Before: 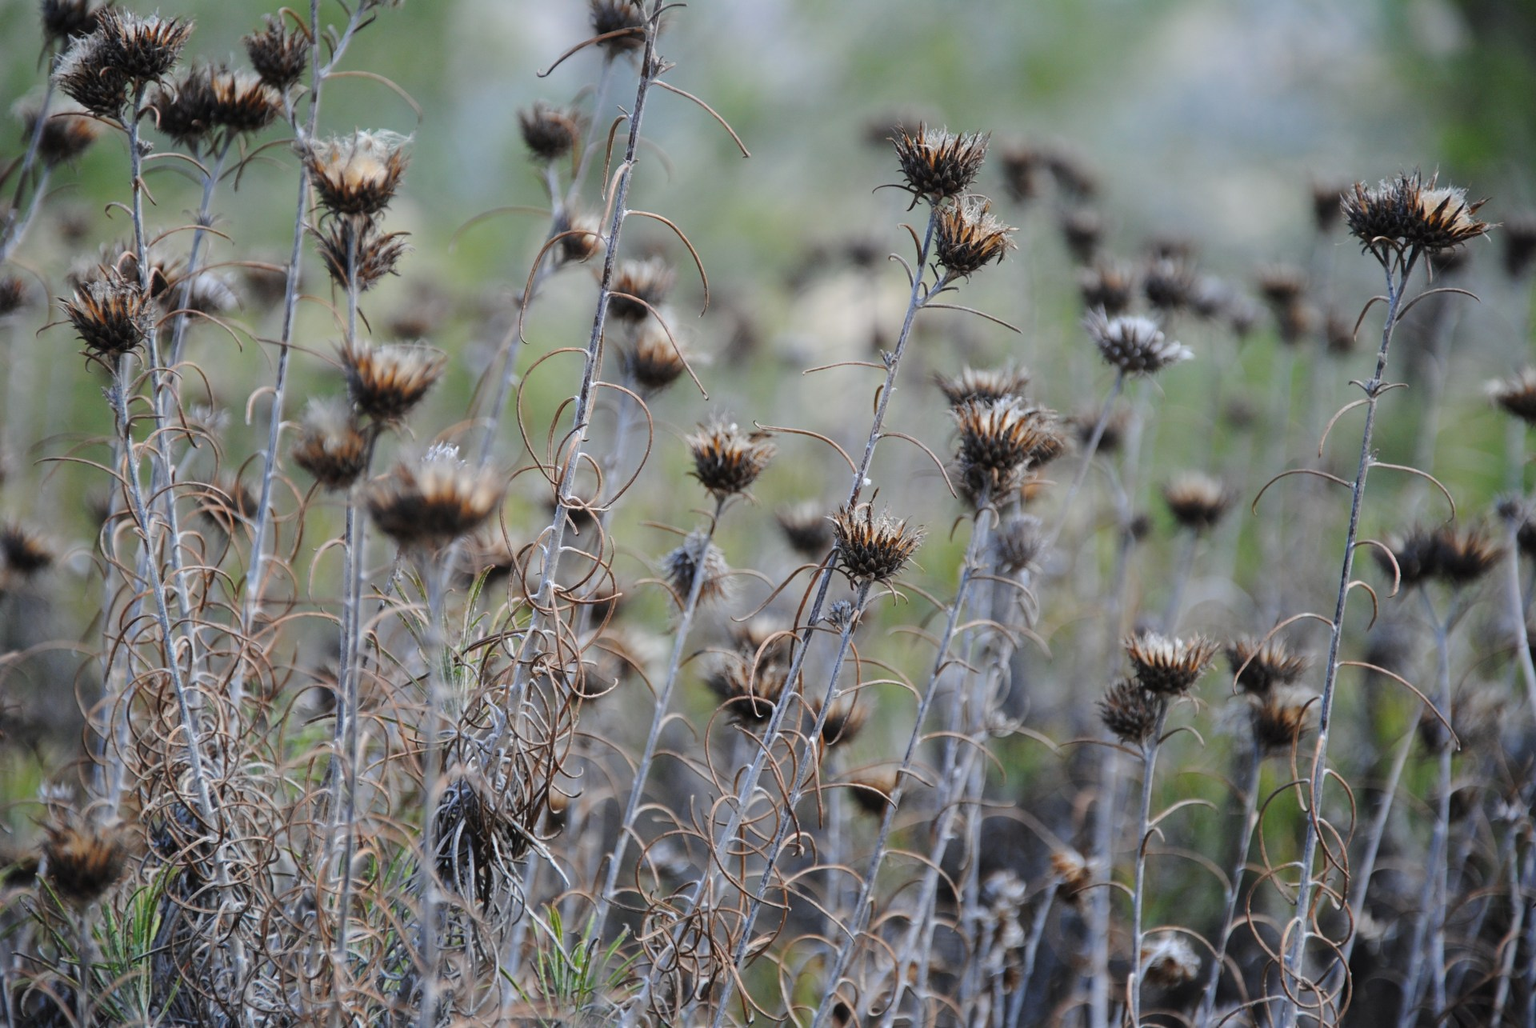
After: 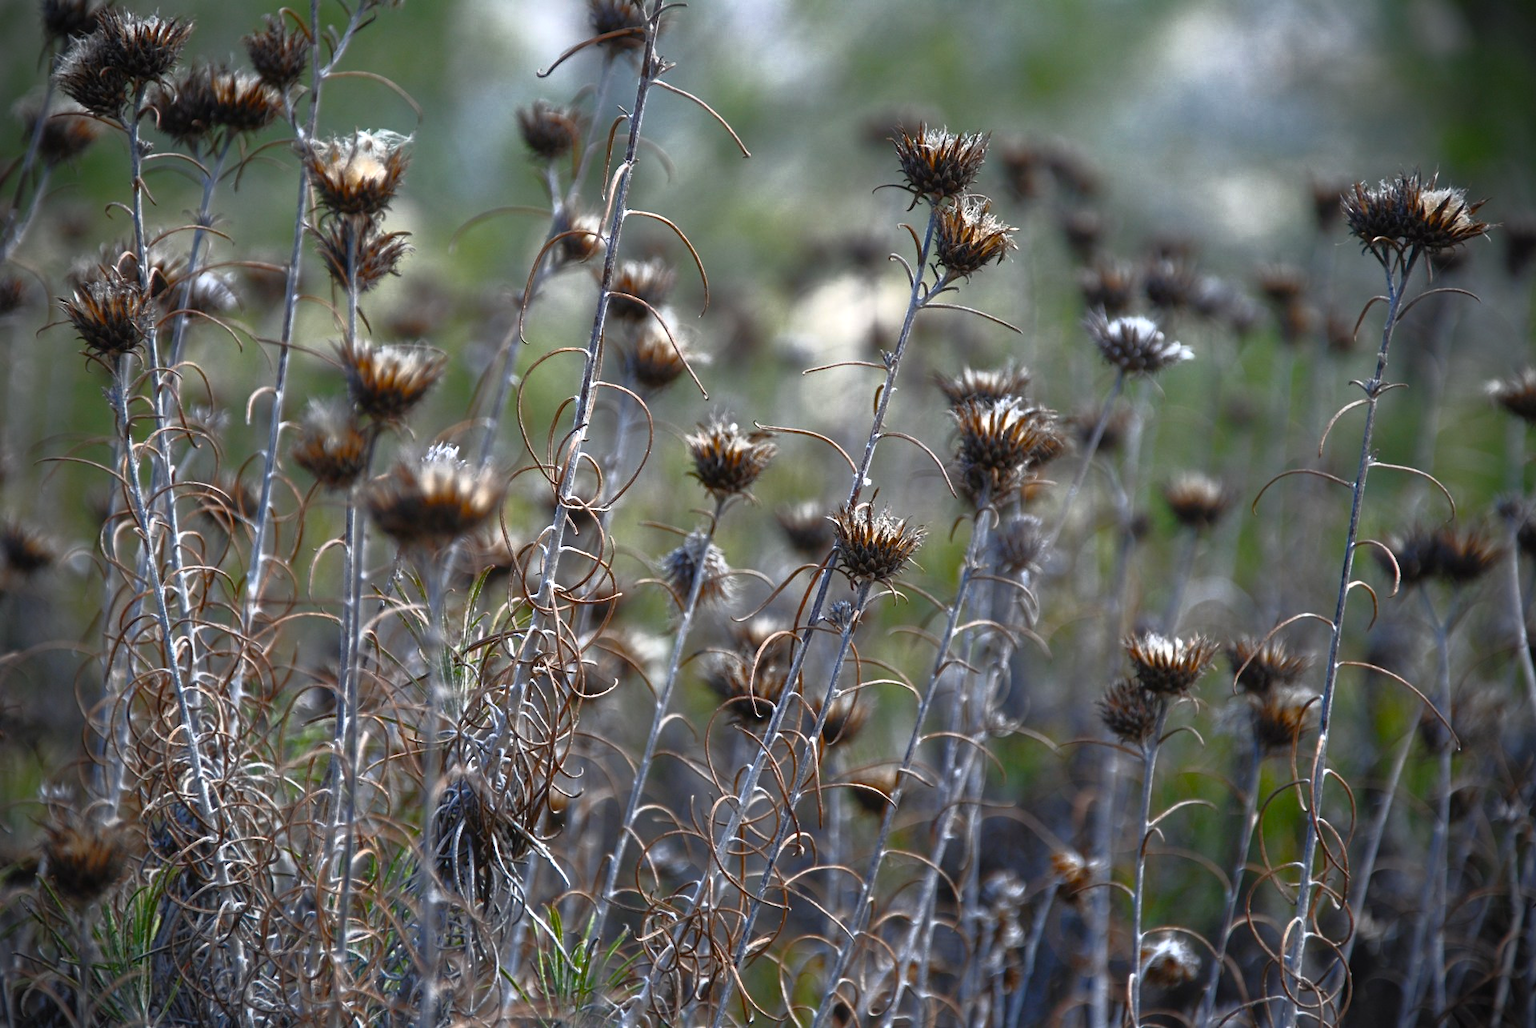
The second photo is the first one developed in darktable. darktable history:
exposure: black level correction 0, exposure 0.694 EV, compensate exposure bias true, compensate highlight preservation false
color balance rgb: linear chroma grading › global chroma 8.987%, perceptual saturation grading › global saturation 20%, perceptual saturation grading › highlights -25.304%, perceptual saturation grading › shadows 49.815%, global vibrance 20%
base curve: curves: ch0 [(0, 0) (0.564, 0.291) (0.802, 0.731) (1, 1)]
contrast equalizer: octaves 7, y [[0.5, 0.5, 0.472, 0.5, 0.5, 0.5], [0.5 ×6], [0.5 ×6], [0 ×6], [0 ×6]]
vignetting: on, module defaults
